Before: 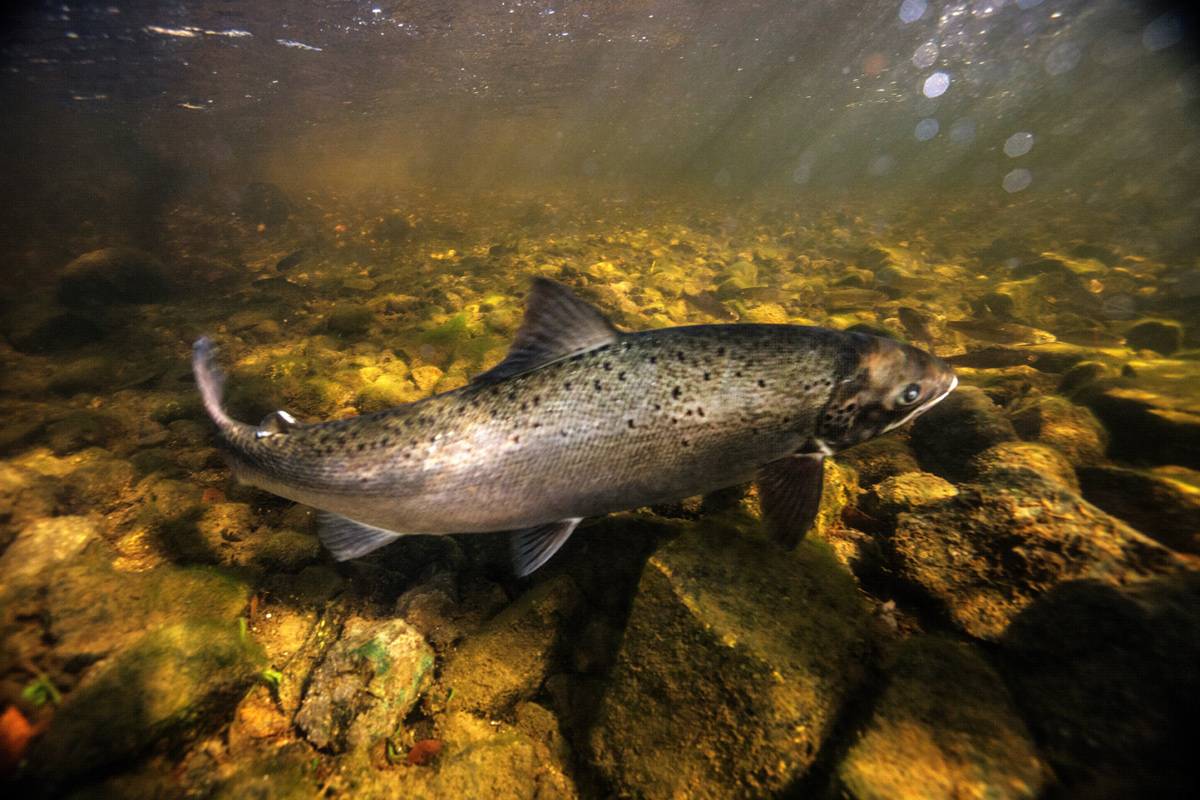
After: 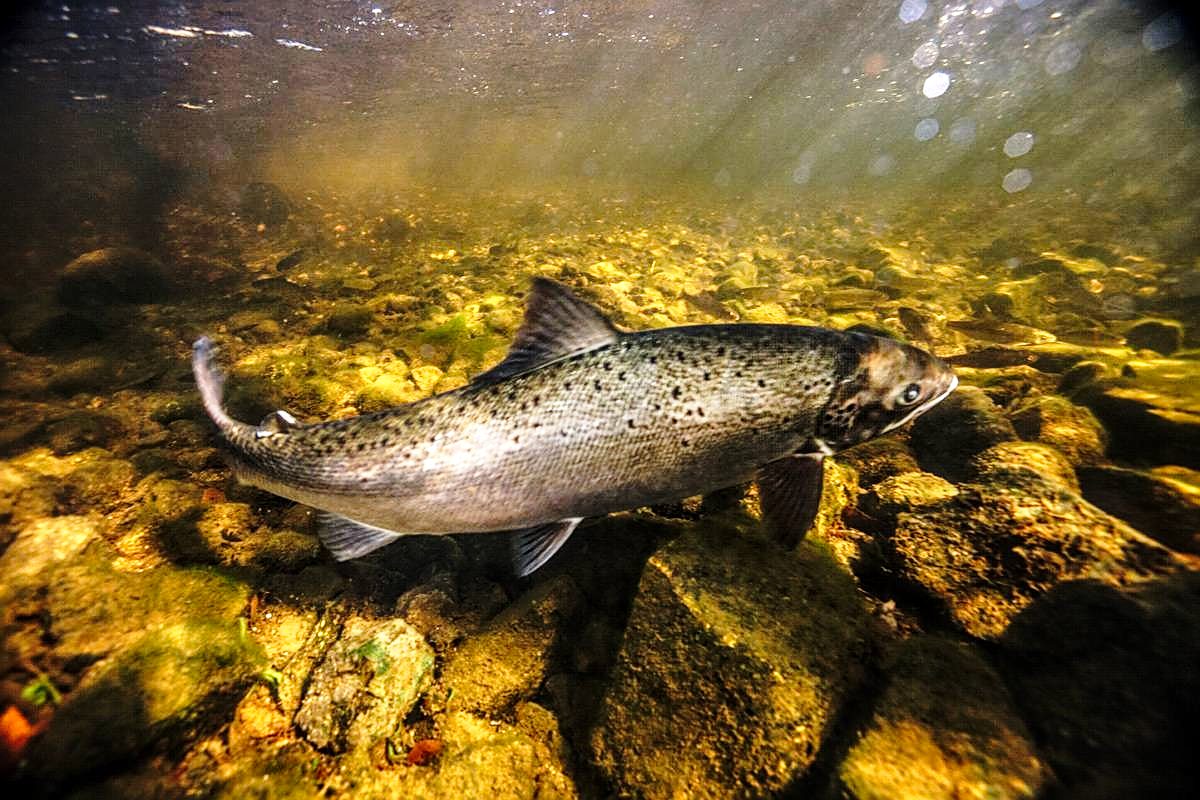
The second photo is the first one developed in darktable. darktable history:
sharpen: on, module defaults
base curve: curves: ch0 [(0, 0) (0.028, 0.03) (0.121, 0.232) (0.46, 0.748) (0.859, 0.968) (1, 1)], preserve colors none
local contrast: on, module defaults
